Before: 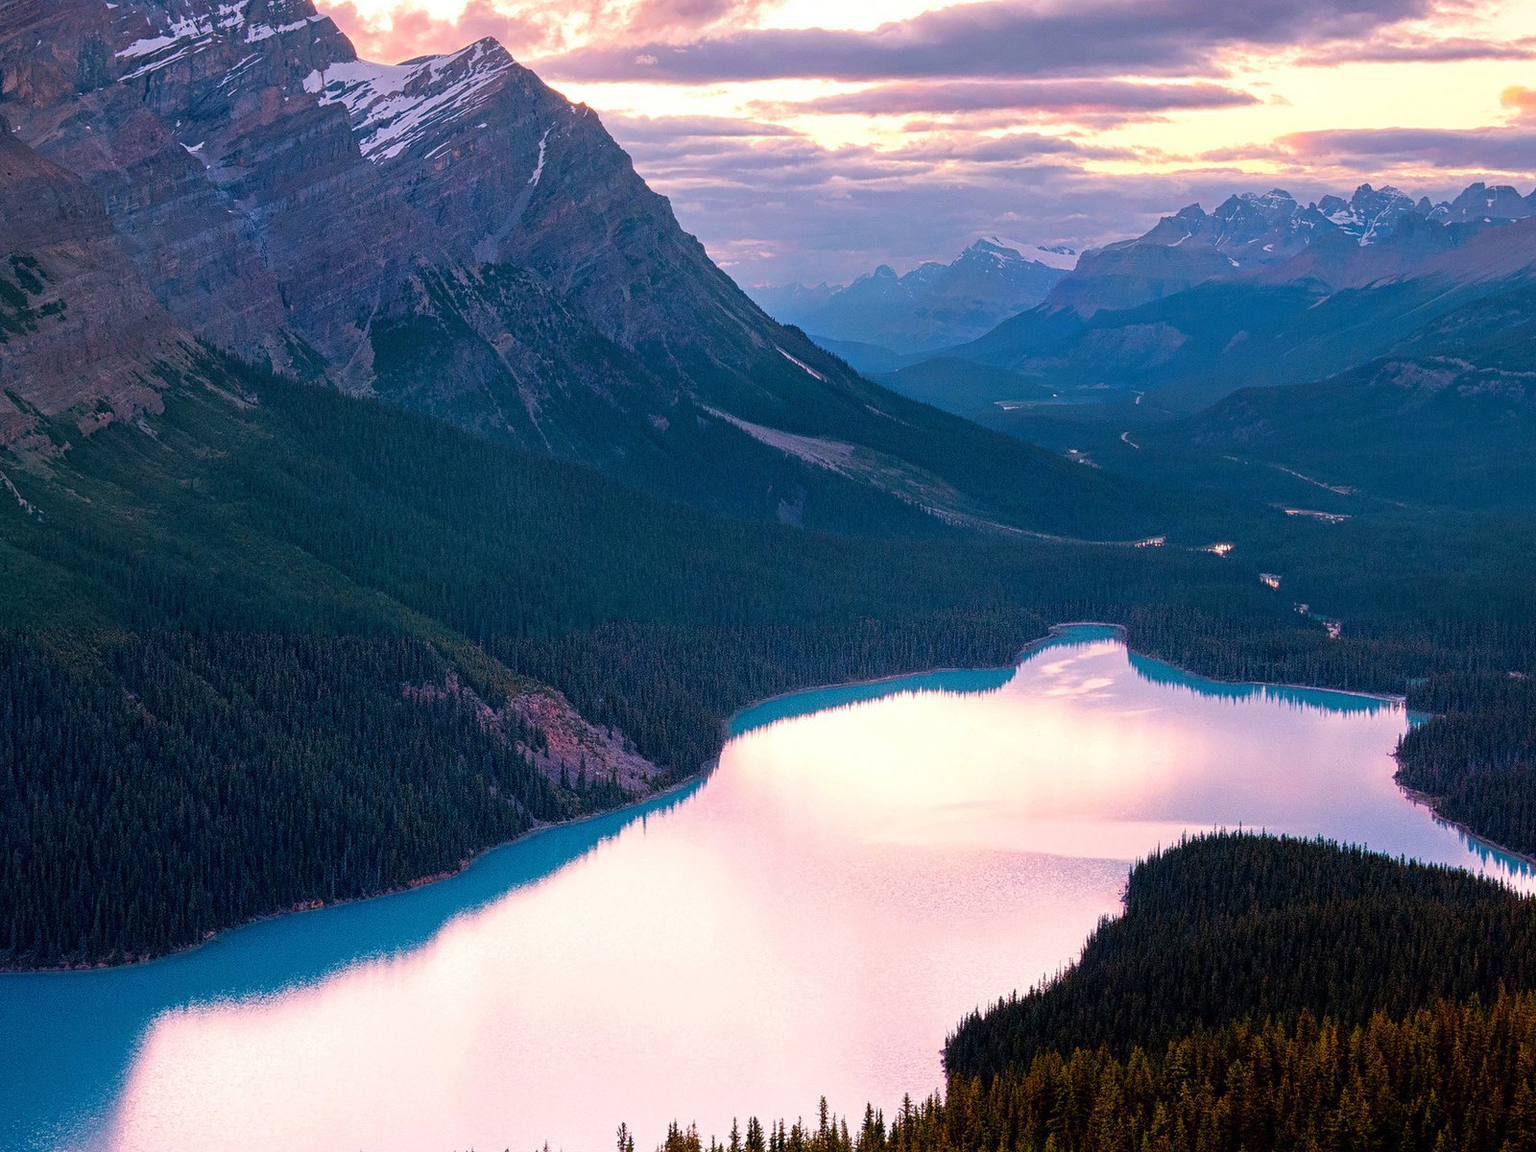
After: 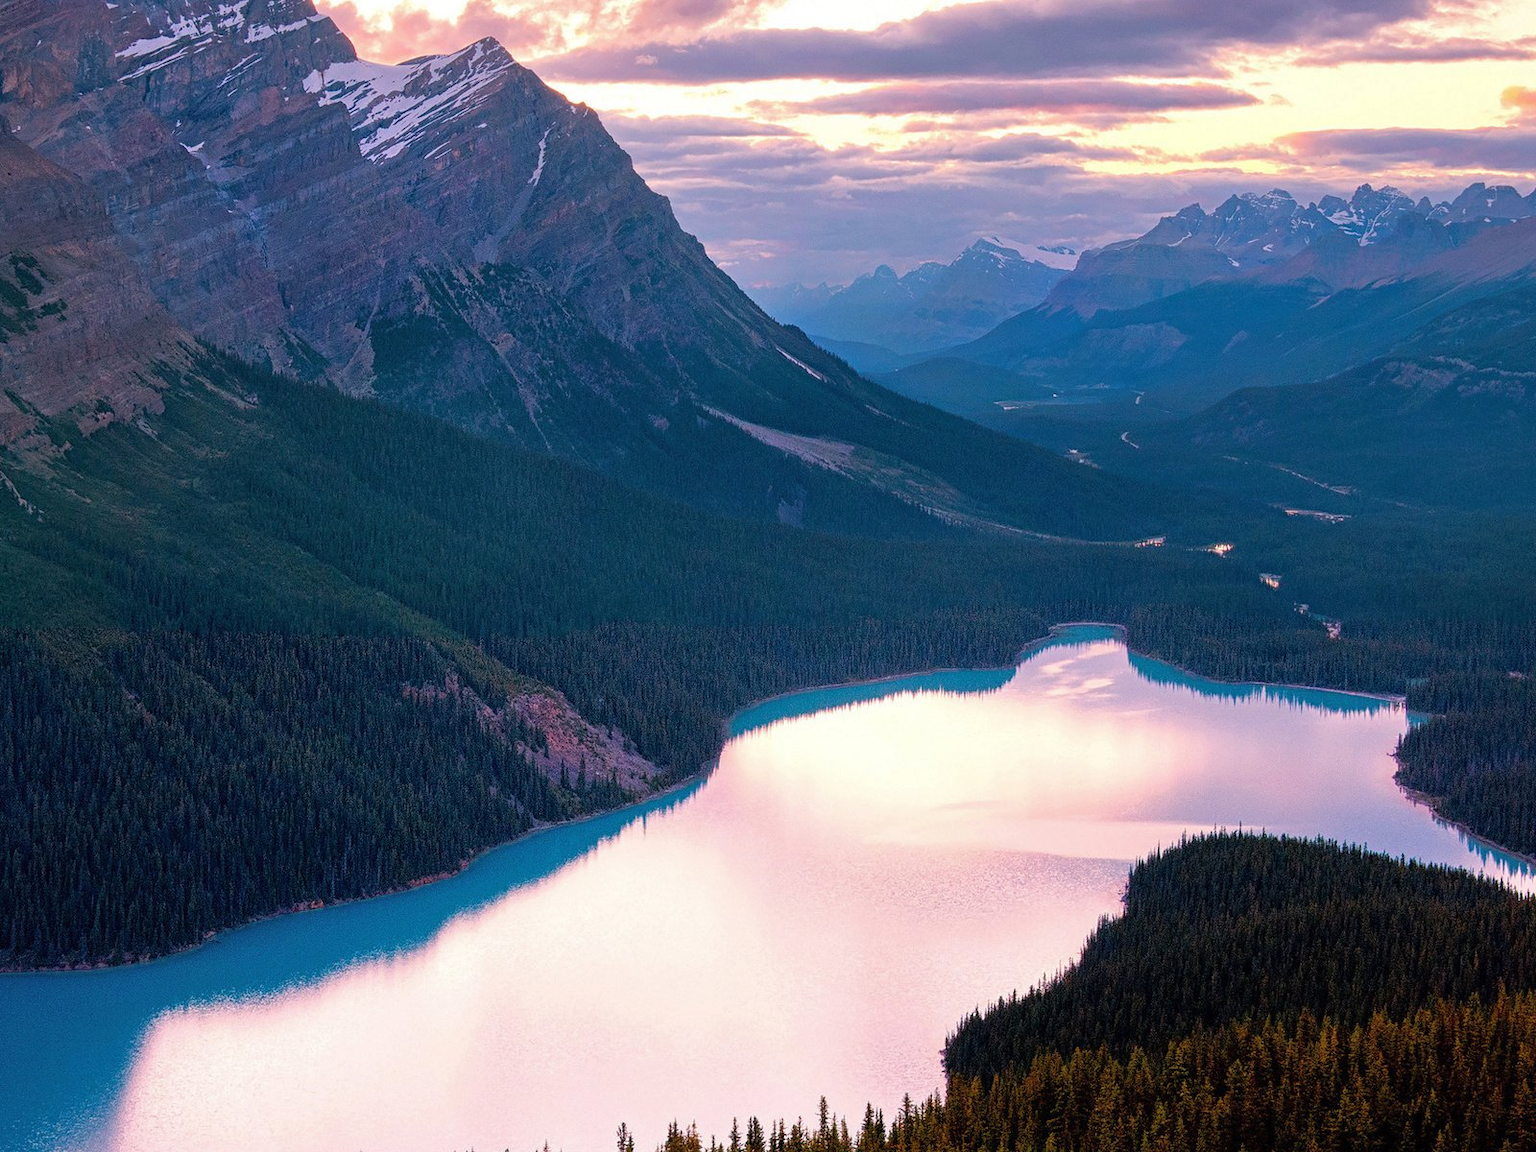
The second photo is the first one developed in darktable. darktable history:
shadows and highlights: shadows 25.69, highlights -25.11
